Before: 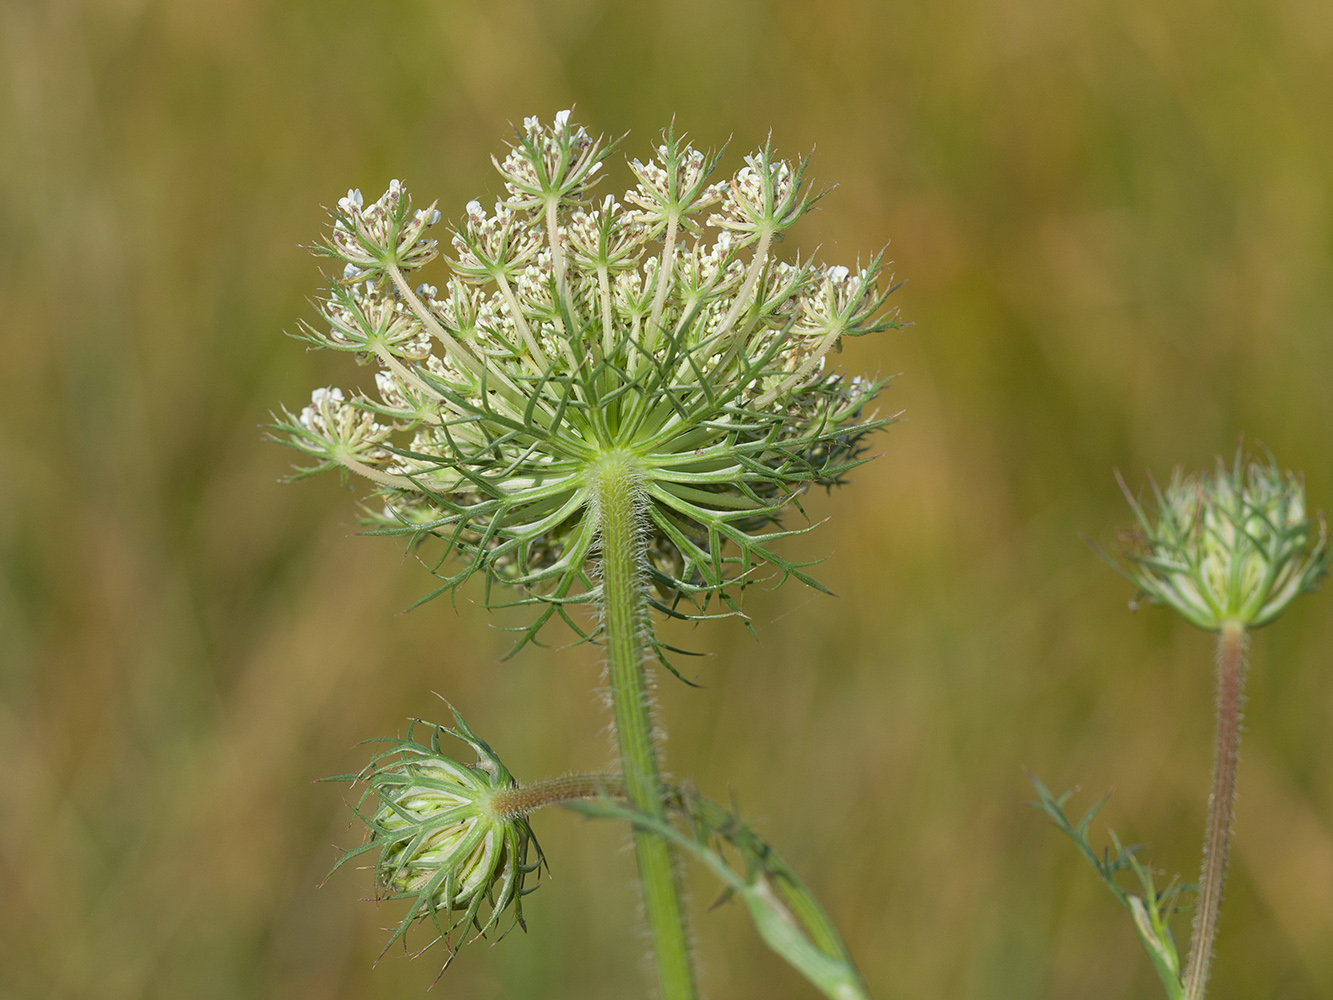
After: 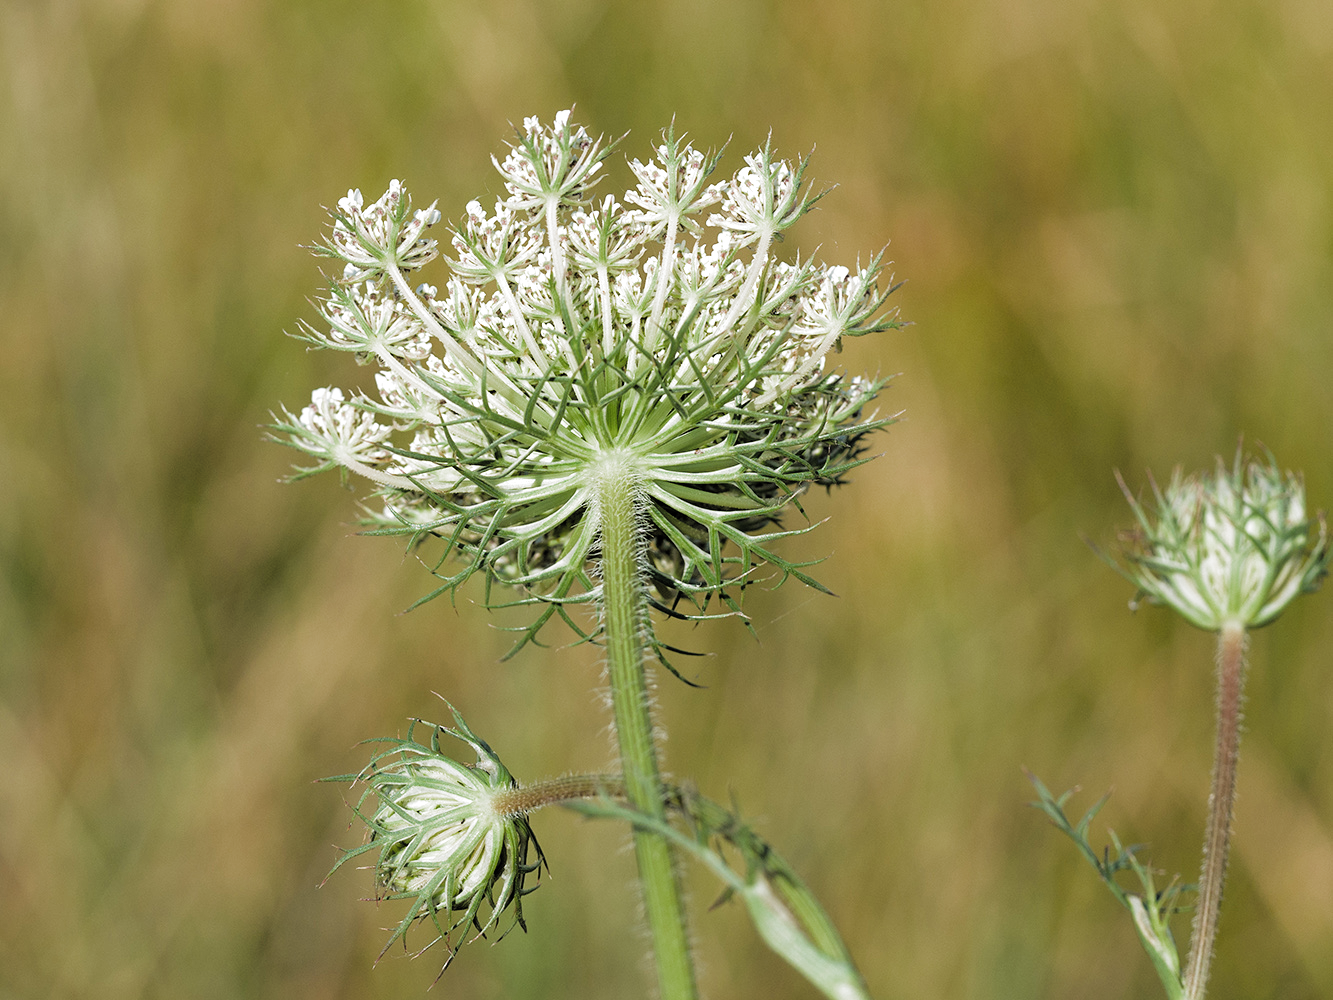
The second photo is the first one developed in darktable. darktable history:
filmic rgb: black relative exposure -3.58 EV, white relative exposure 2.29 EV, hardness 3.41, add noise in highlights 0.001, color science v3 (2019), use custom middle-gray values true, contrast in highlights soft
exposure: exposure 0.296 EV, compensate exposure bias true, compensate highlight preservation false
